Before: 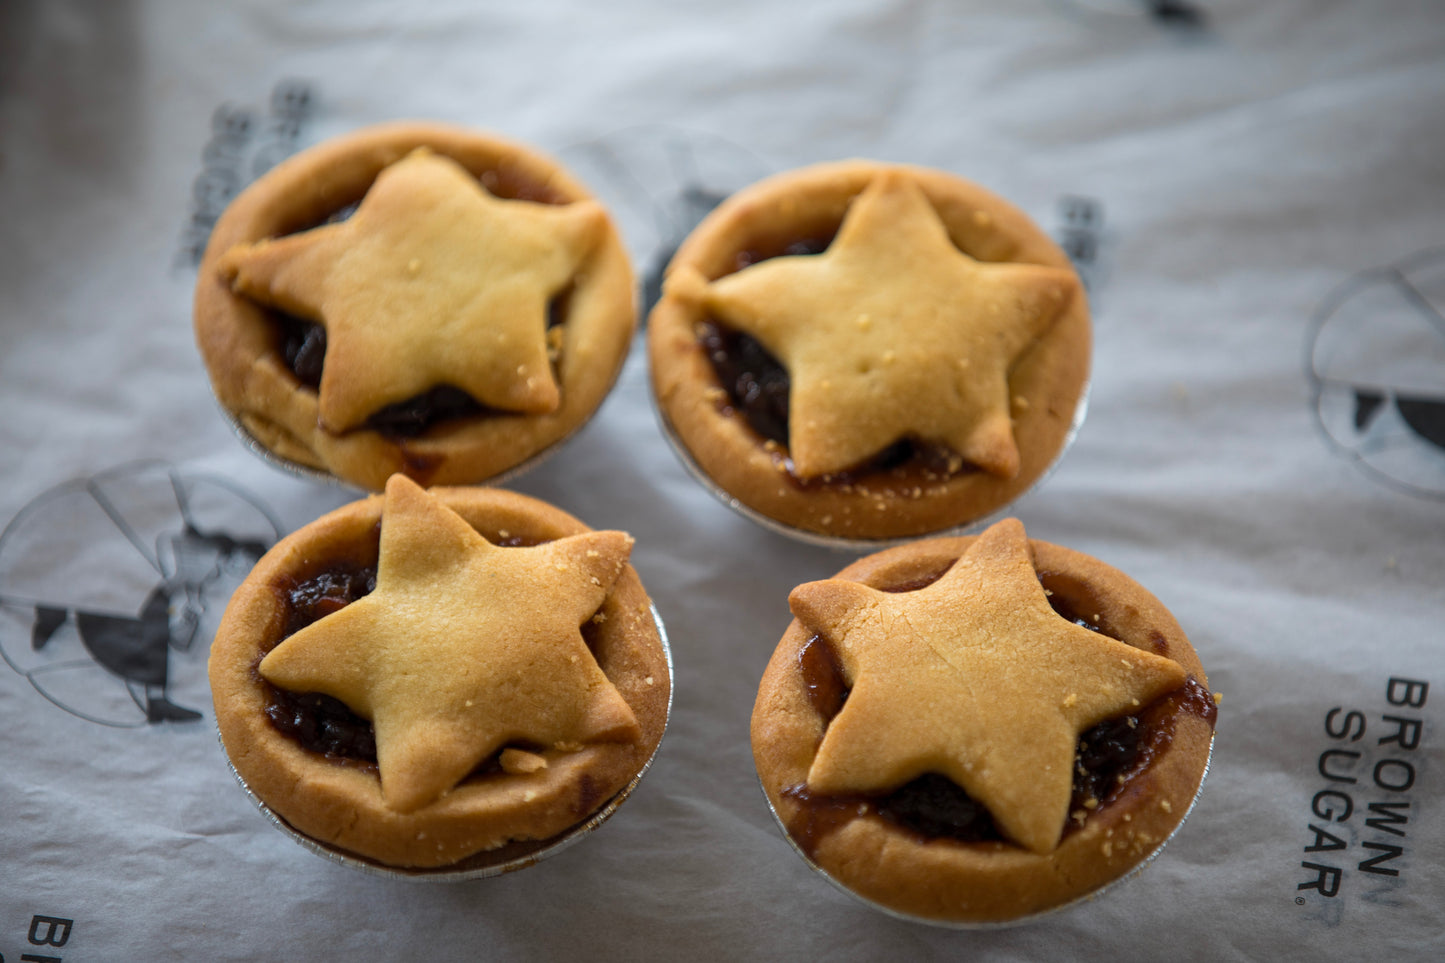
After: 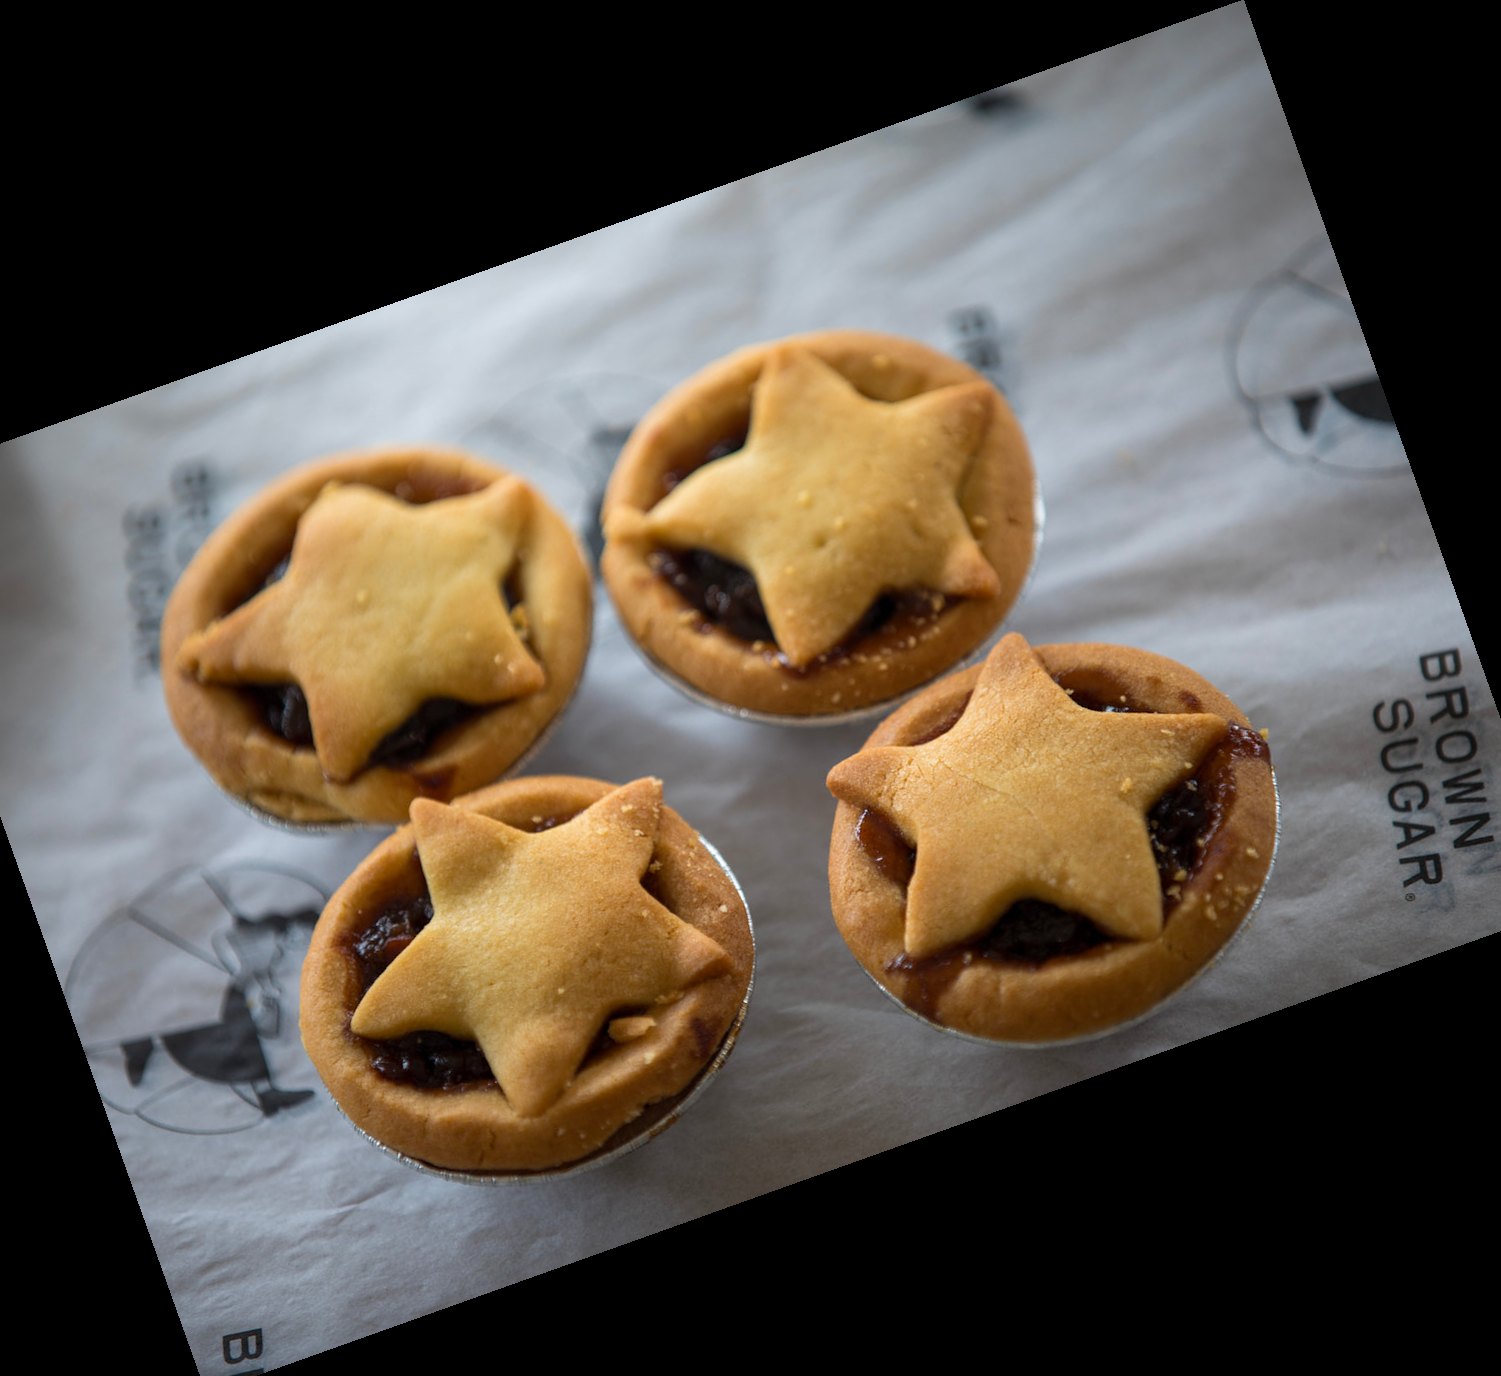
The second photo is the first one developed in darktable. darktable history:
crop and rotate: angle 19.66°, left 6.961%, right 3.934%, bottom 1.168%
